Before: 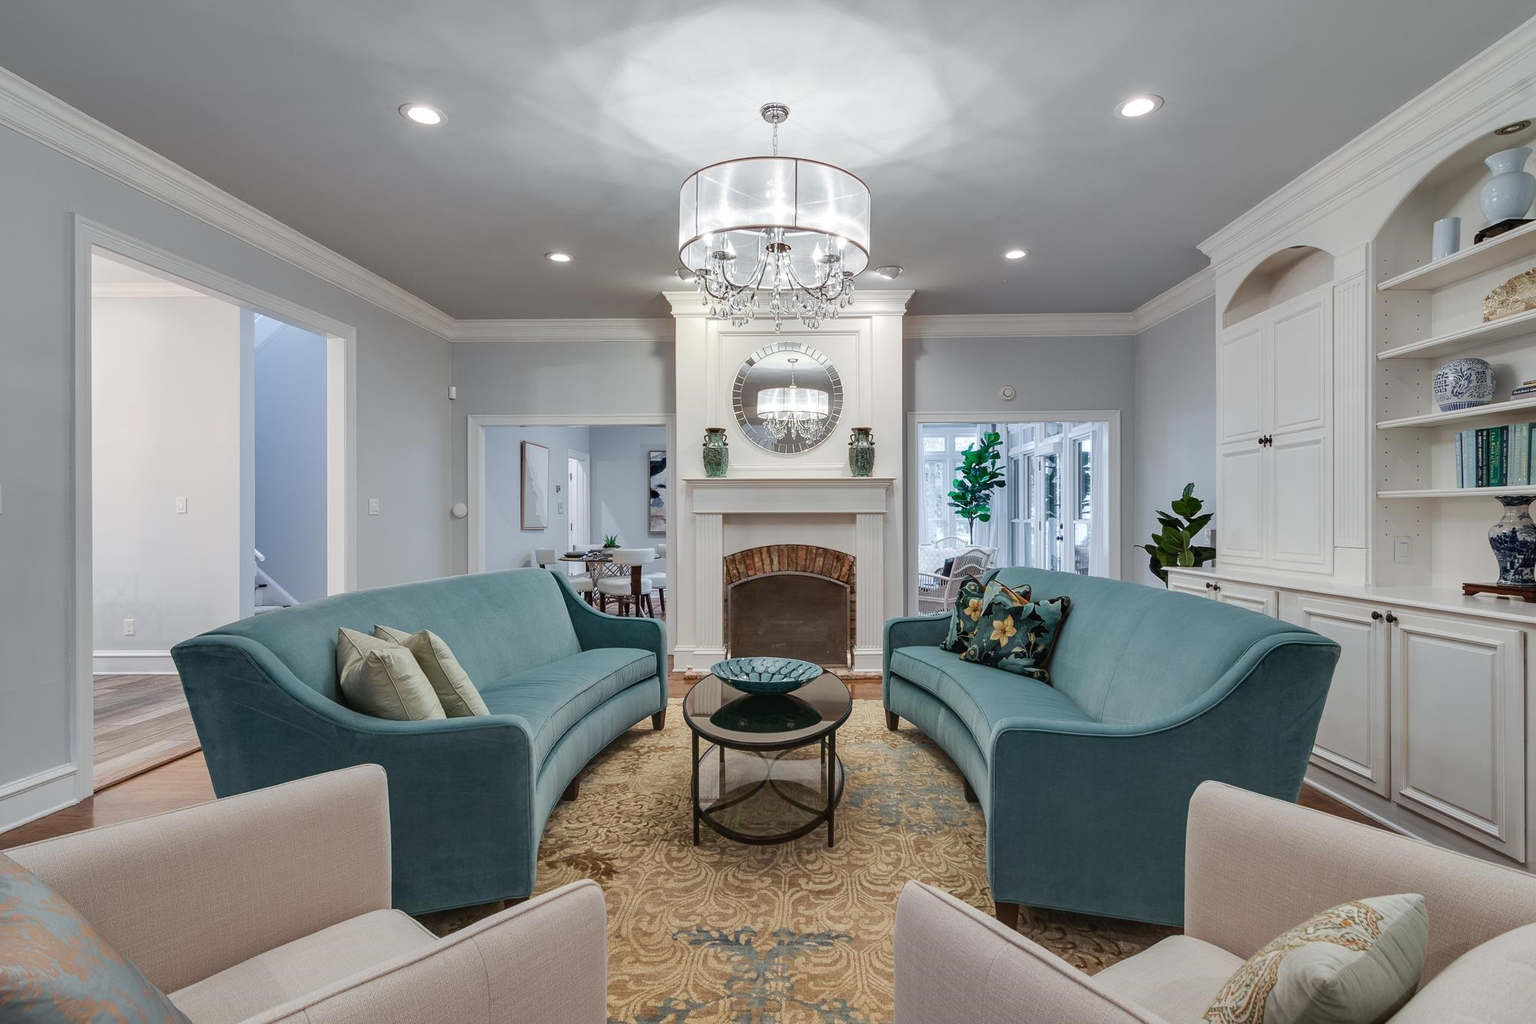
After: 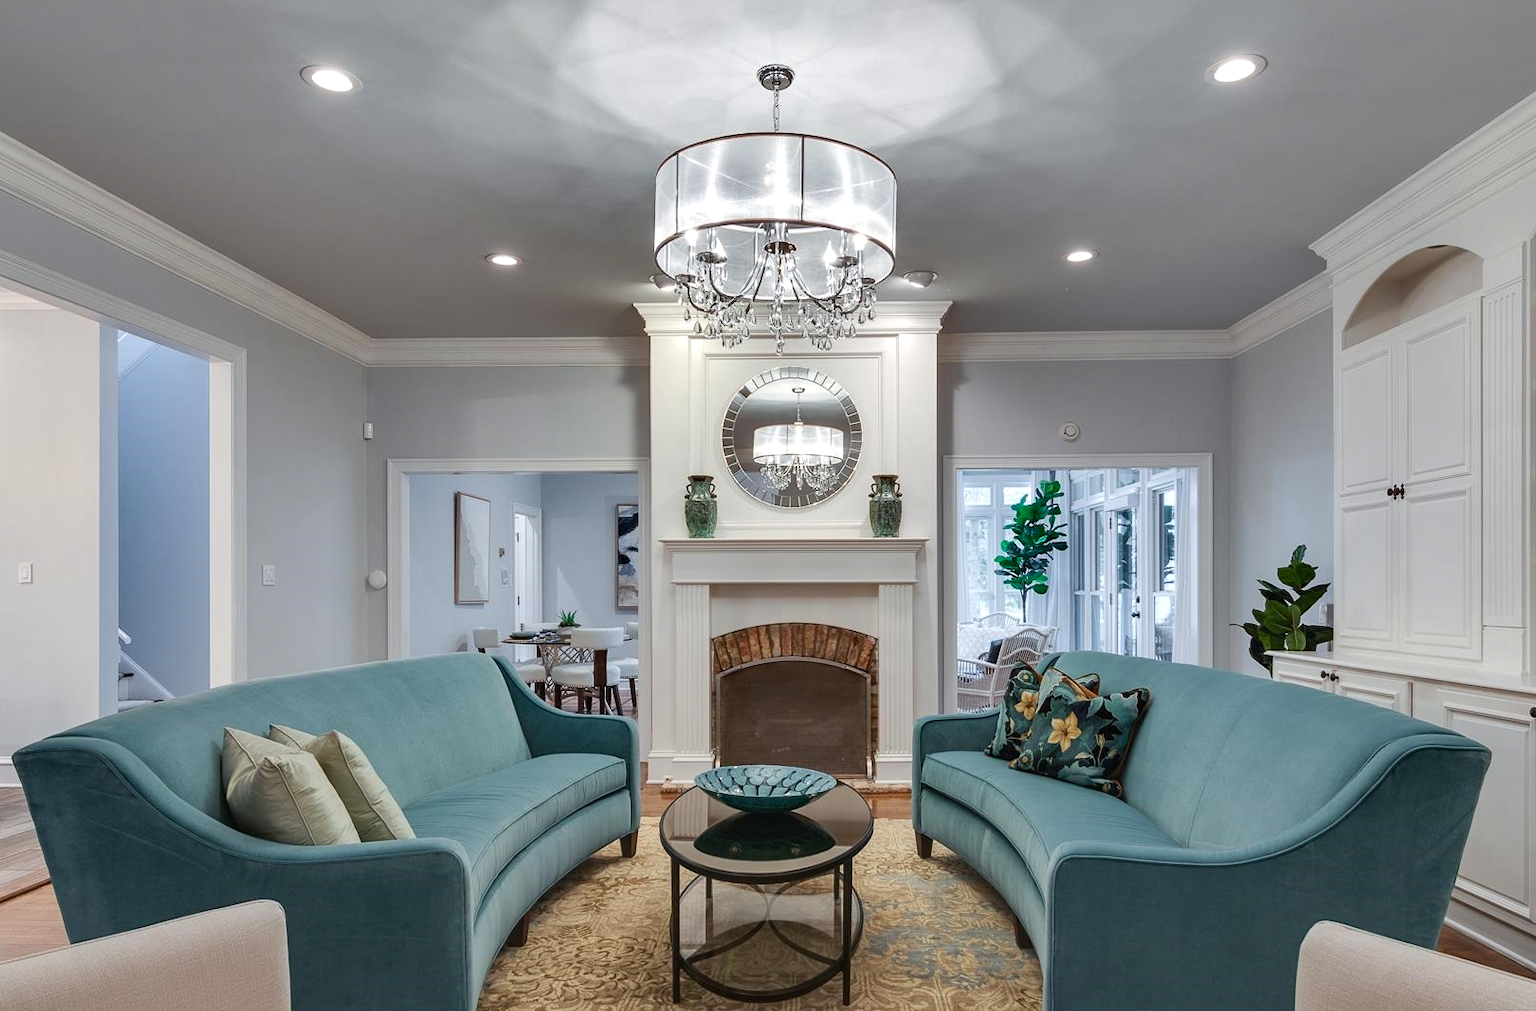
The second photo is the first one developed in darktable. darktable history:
shadows and highlights: radius 169.8, shadows 26.83, white point adjustment 2.95, highlights -68.81, soften with gaussian
color balance rgb: perceptual saturation grading › global saturation 0.173%, global vibrance 22.439%
tone equalizer: mask exposure compensation -0.514 EV
crop and rotate: left 10.542%, top 5.06%, right 10.332%, bottom 16.713%
